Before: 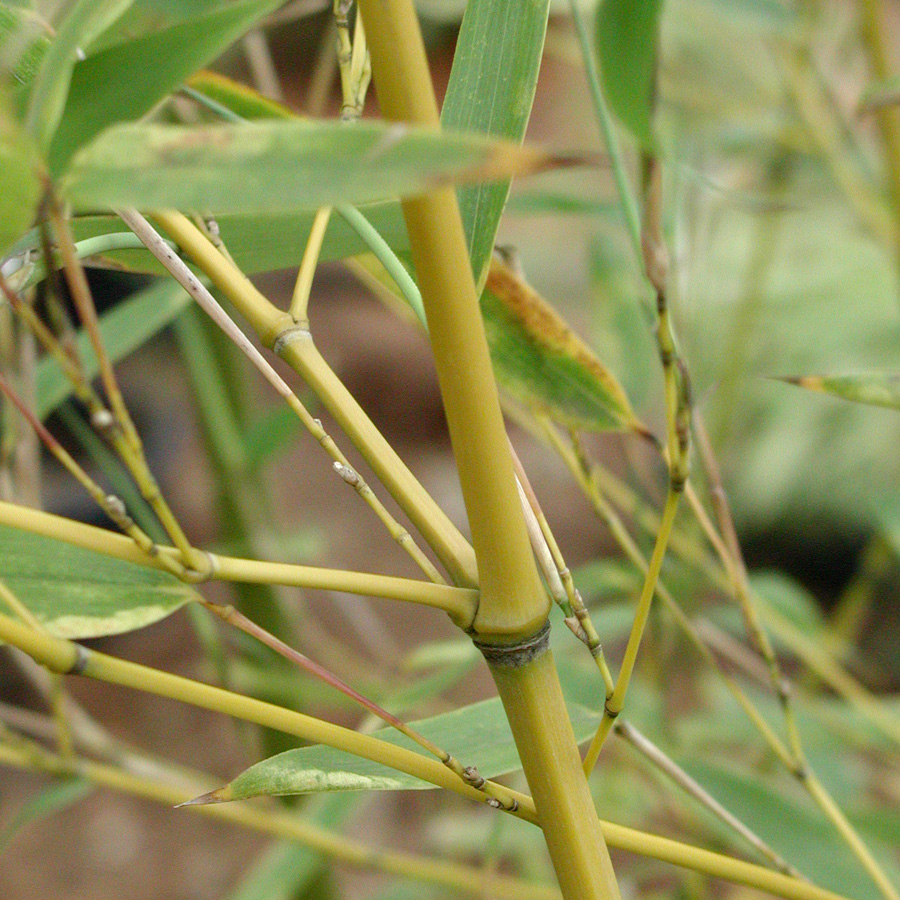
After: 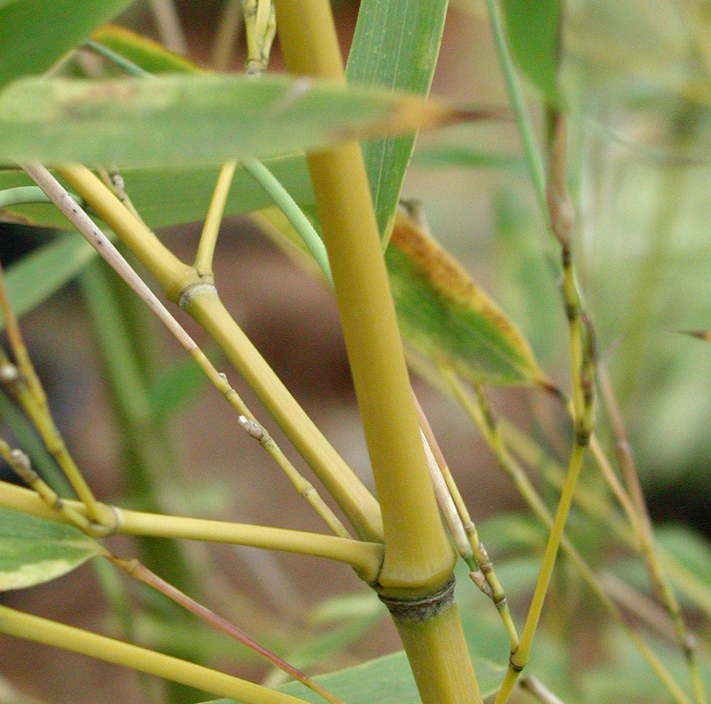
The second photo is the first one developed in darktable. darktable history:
crop and rotate: left 10.593%, top 5.135%, right 10.304%, bottom 16.555%
